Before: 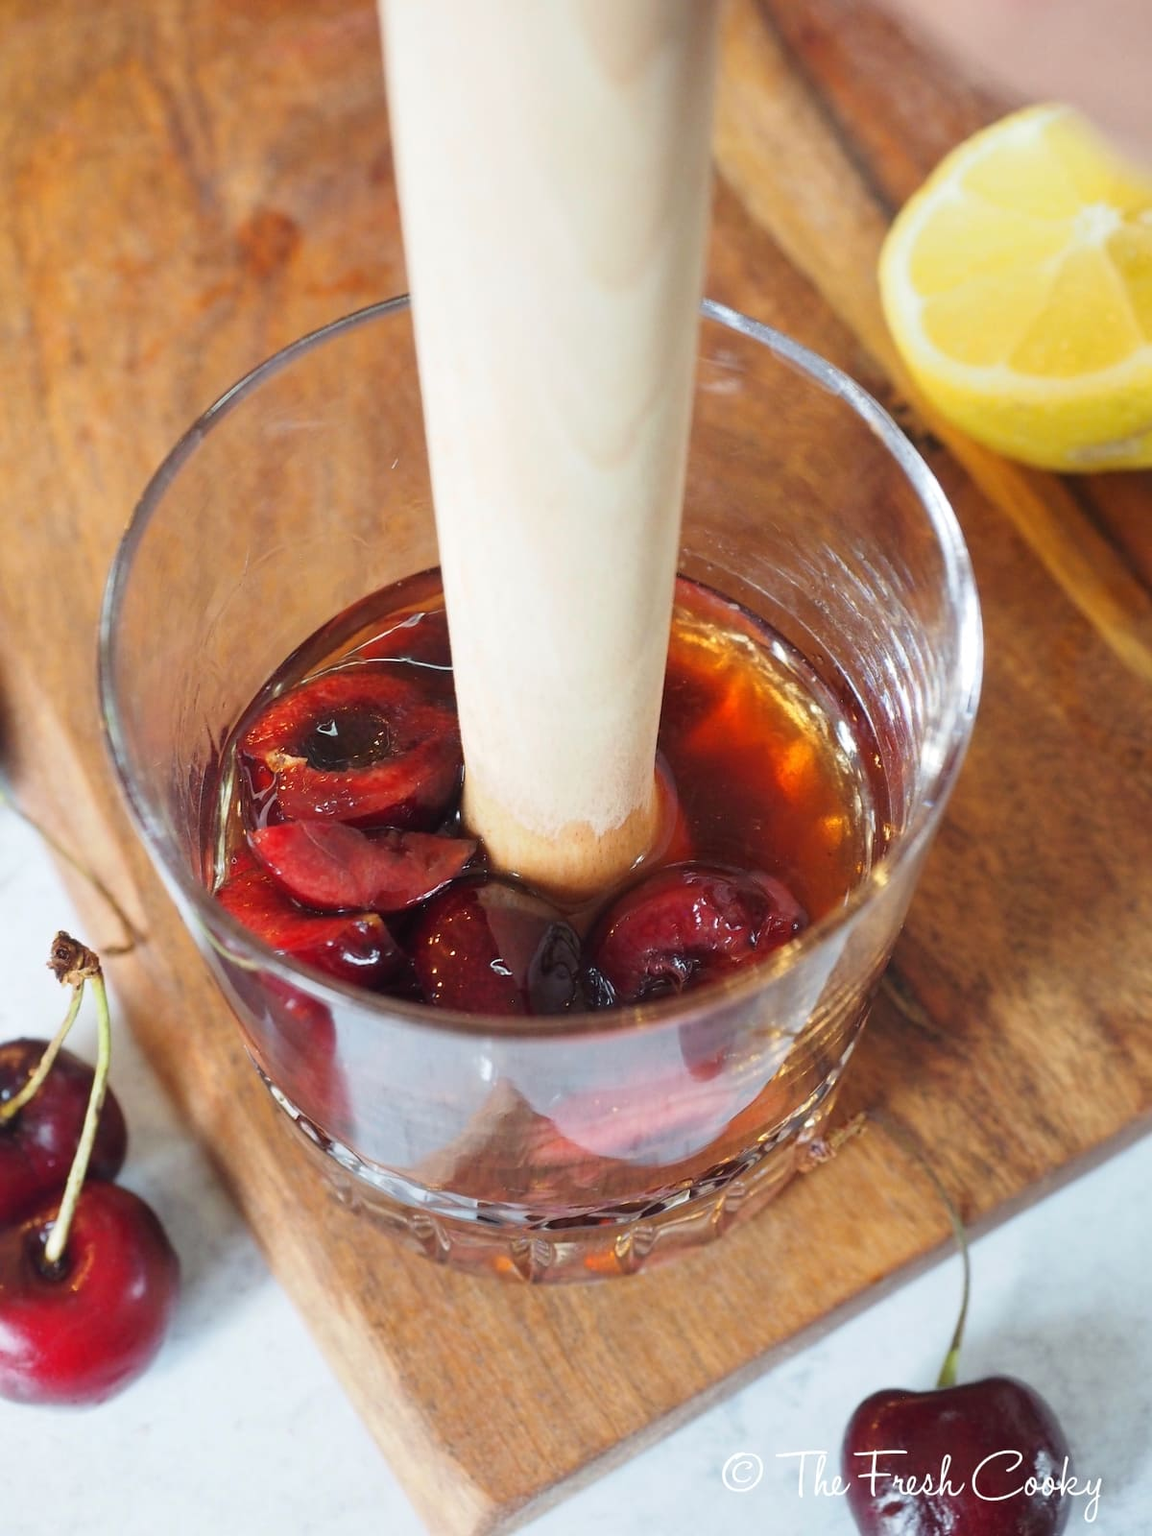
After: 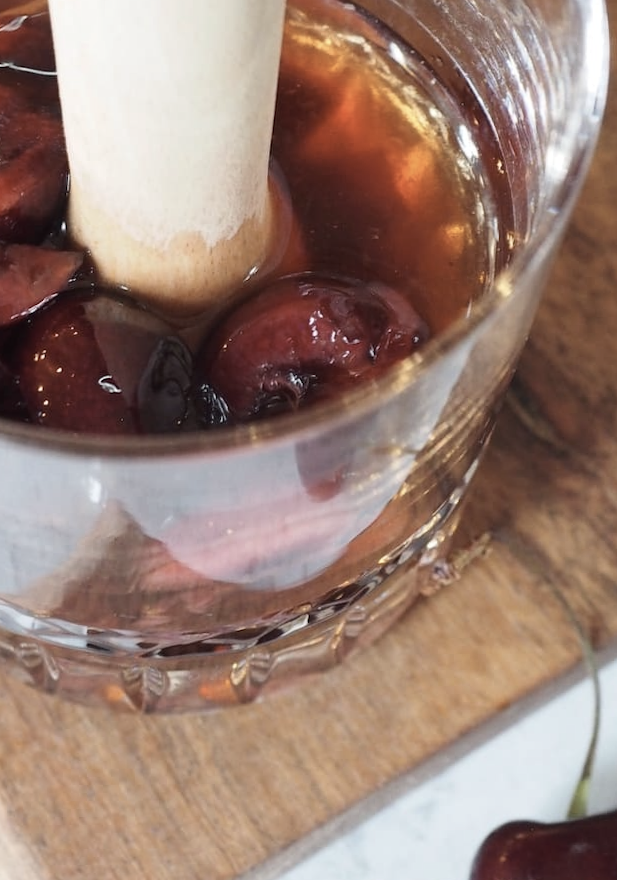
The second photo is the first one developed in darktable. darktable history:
contrast brightness saturation: contrast 0.1, saturation -0.36
crop: left 34.479%, top 38.822%, right 13.718%, bottom 5.172%
rotate and perspective: rotation -0.45°, automatic cropping original format, crop left 0.008, crop right 0.992, crop top 0.012, crop bottom 0.988
